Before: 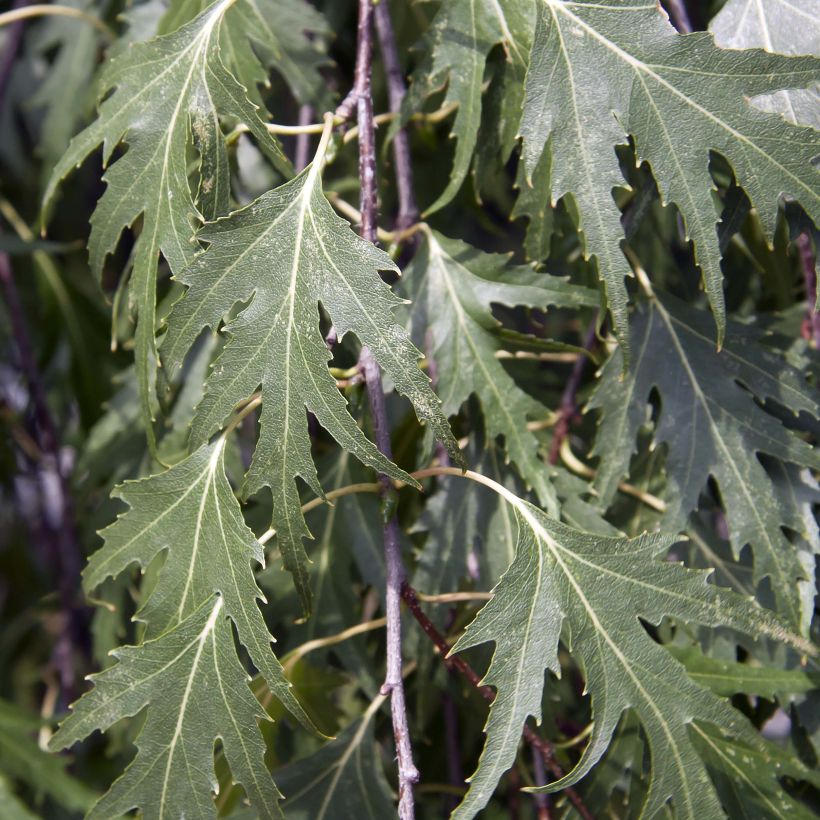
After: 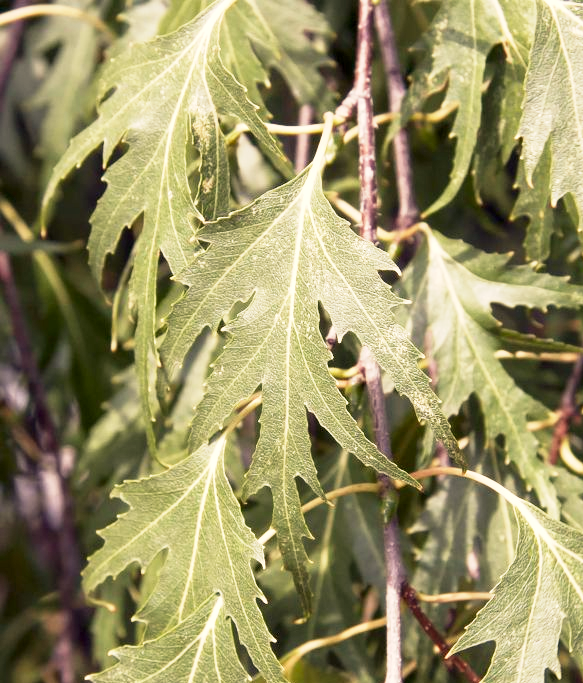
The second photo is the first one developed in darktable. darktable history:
local contrast: highlights 100%, shadows 100%, detail 120%, midtone range 0.2
base curve: curves: ch0 [(0, 0) (0.088, 0.125) (0.176, 0.251) (0.354, 0.501) (0.613, 0.749) (1, 0.877)], preserve colors none
exposure: black level correction 0.001, exposure 0.5 EV, compensate exposure bias true, compensate highlight preservation false
white balance: red 1.123, blue 0.83
crop: right 28.885%, bottom 16.626%
